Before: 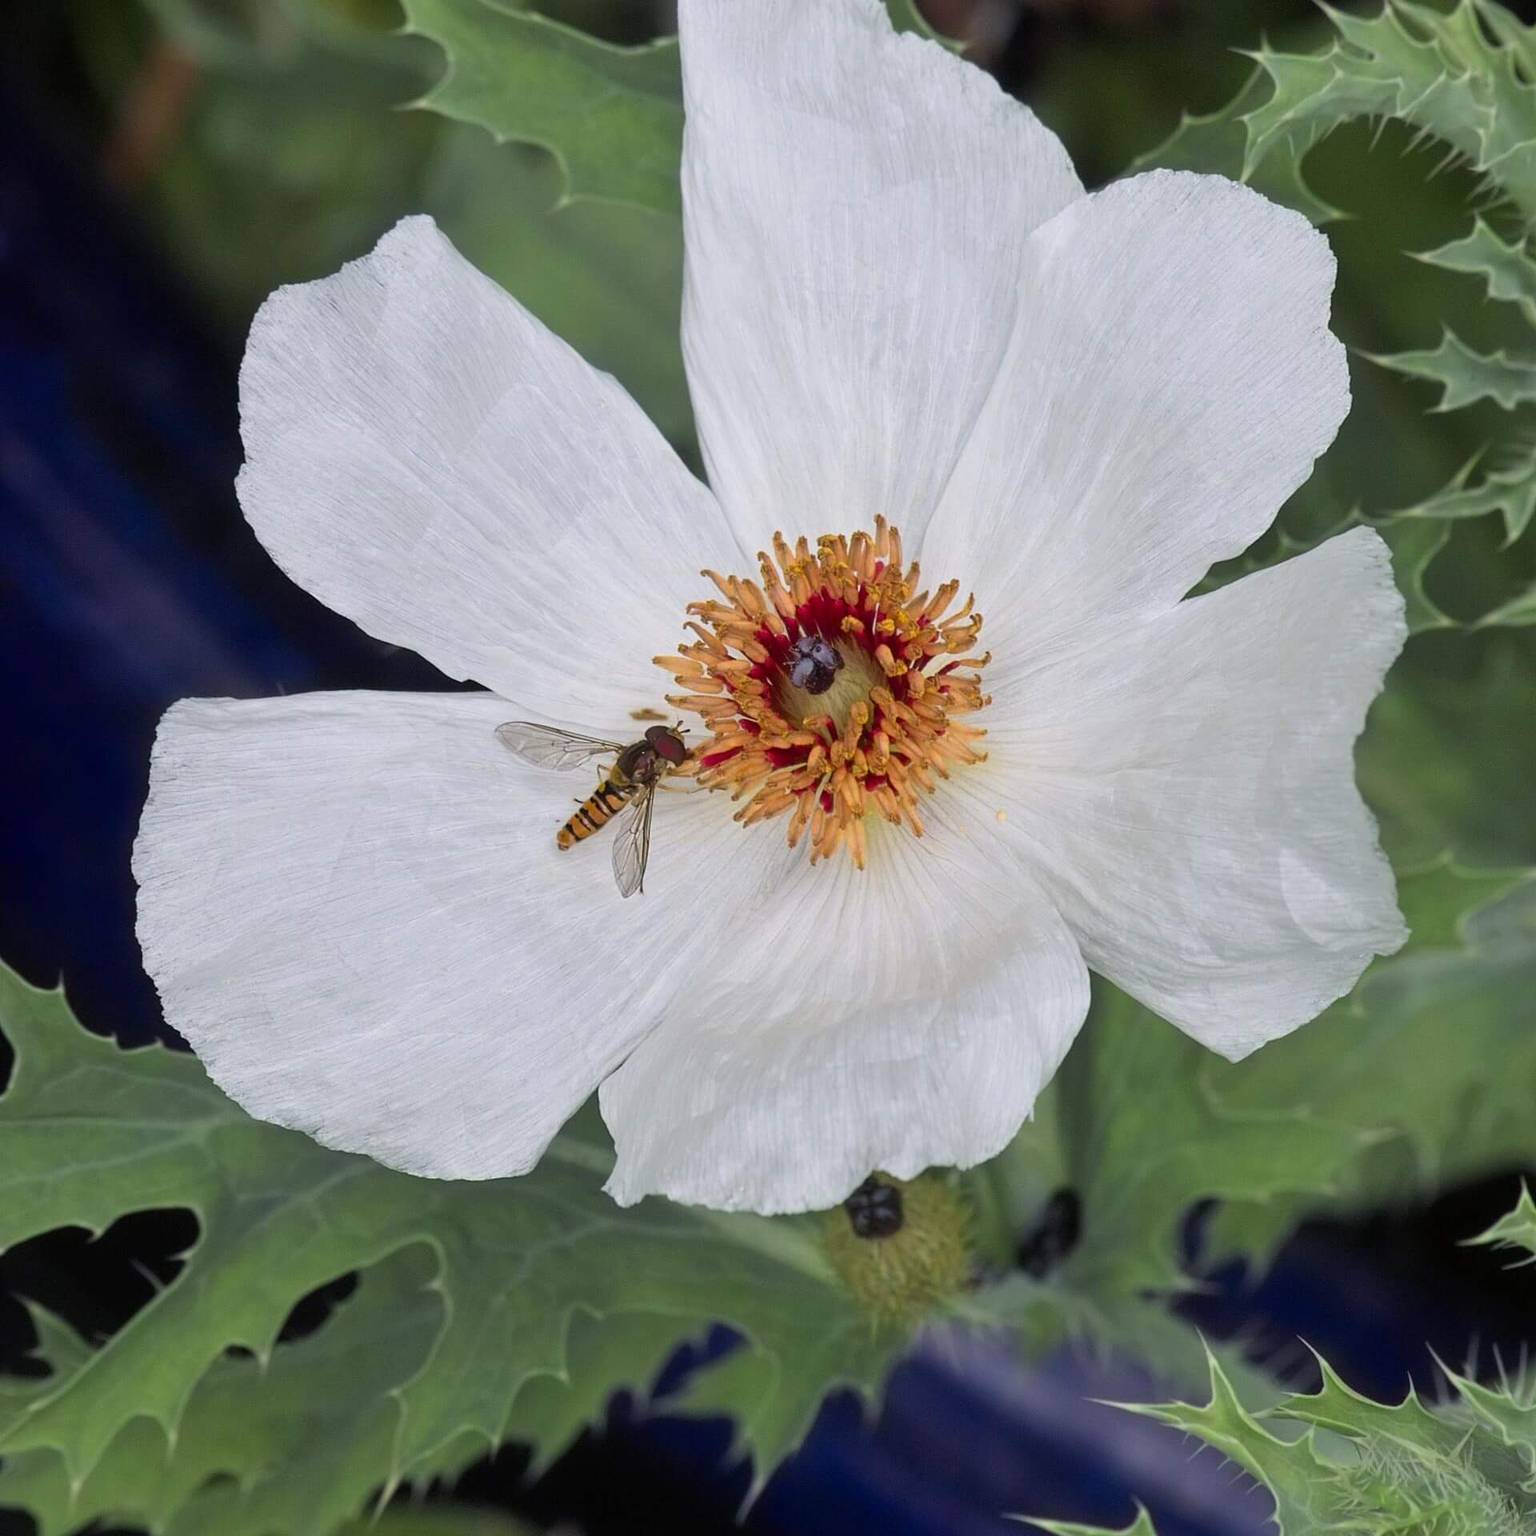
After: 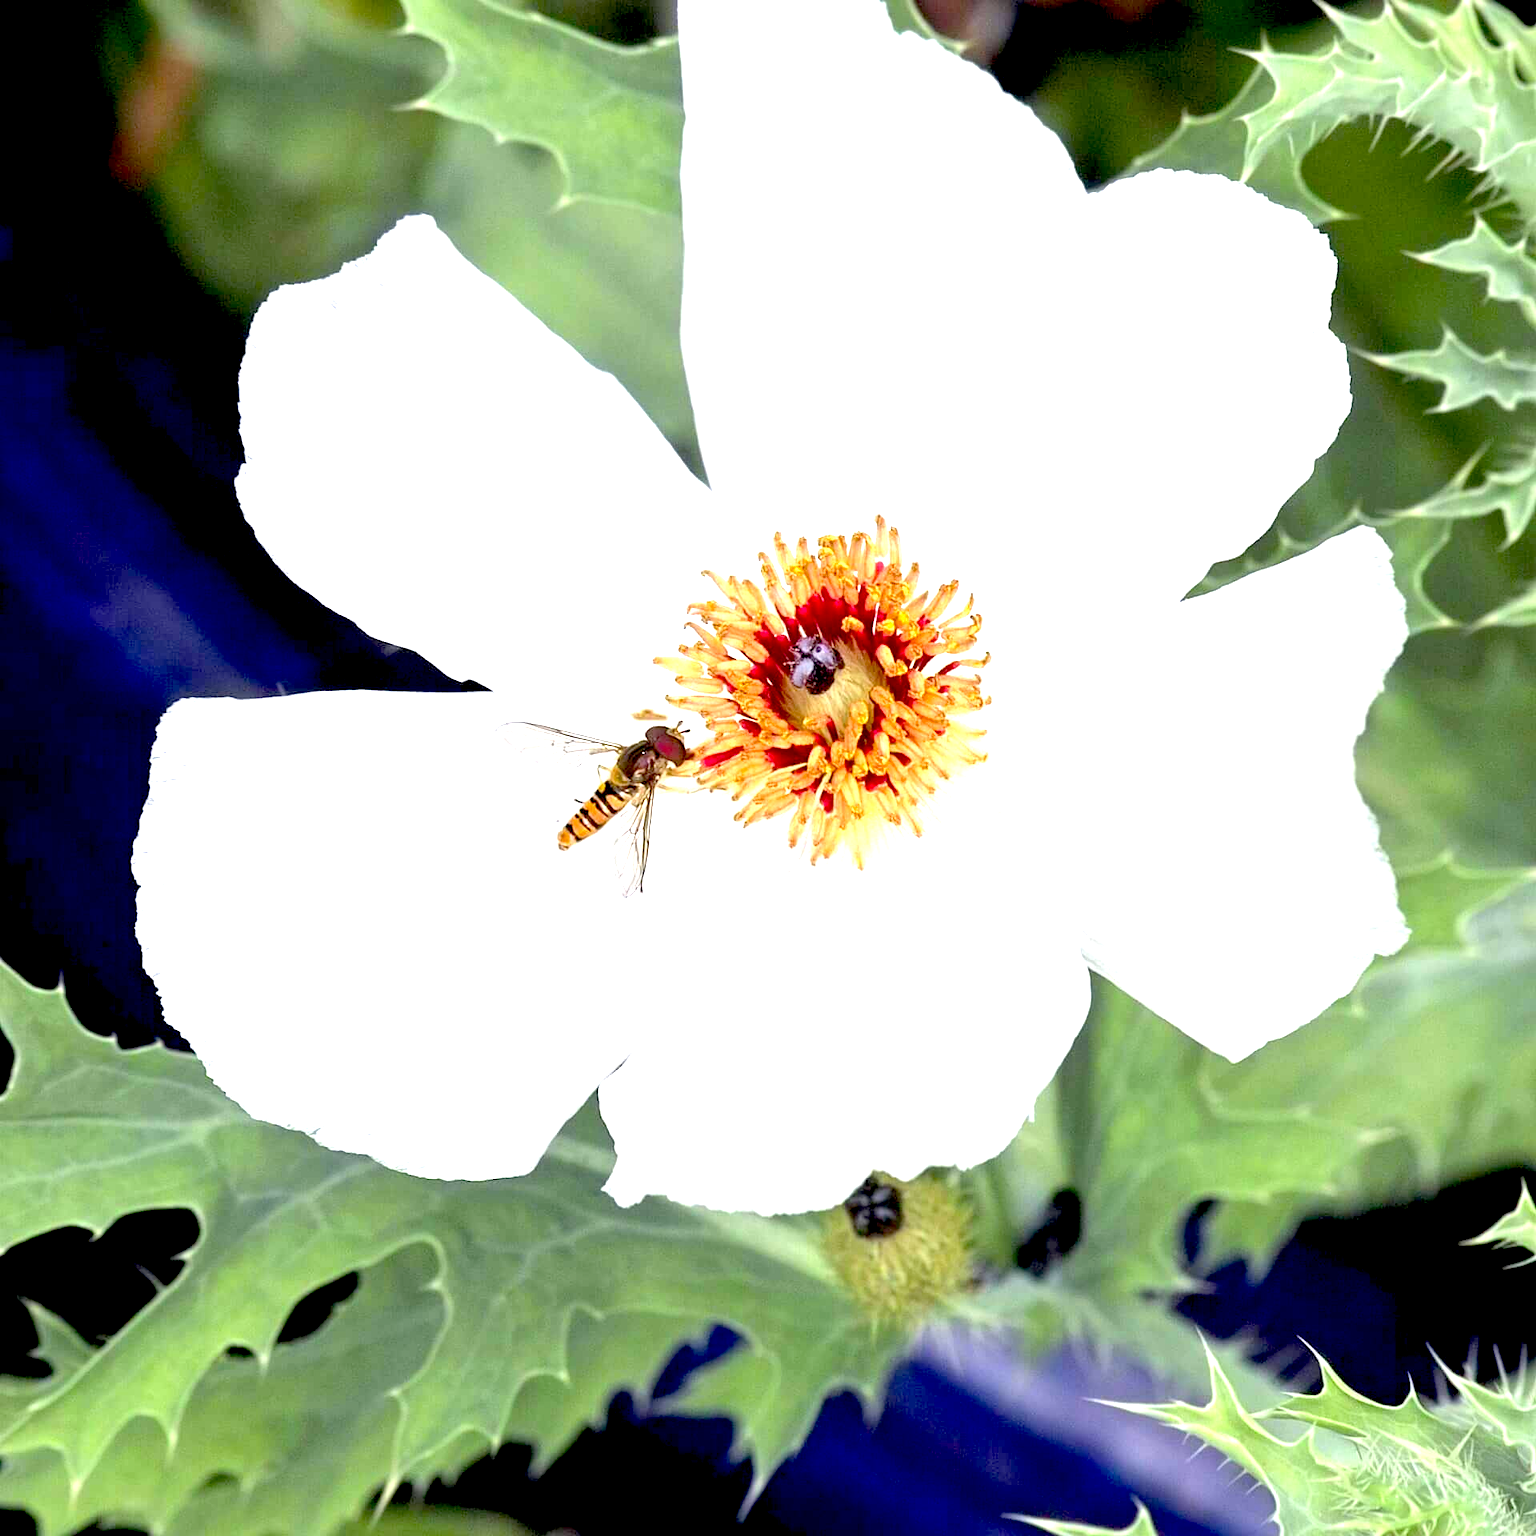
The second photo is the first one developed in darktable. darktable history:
exposure: black level correction 0.015, exposure 1.795 EV, compensate highlight preservation false
